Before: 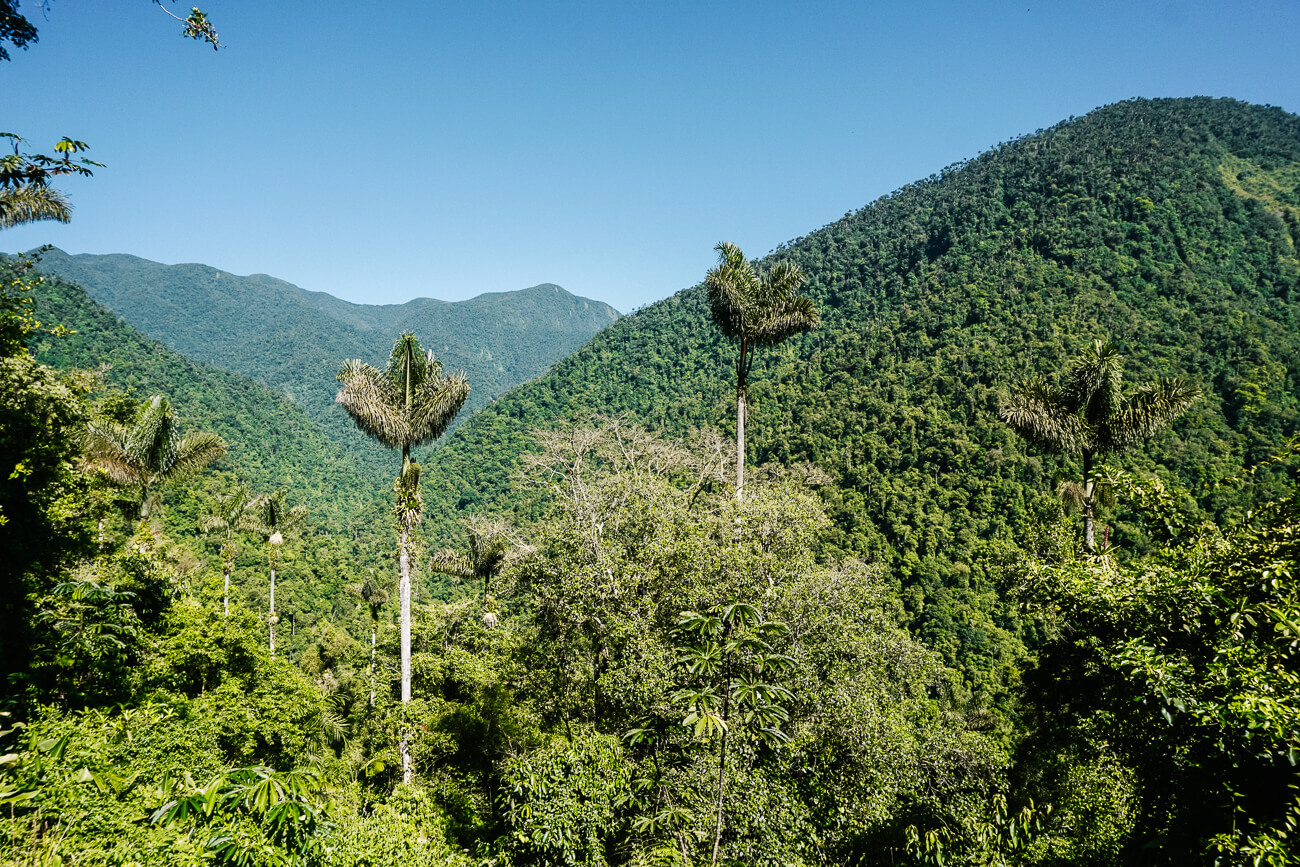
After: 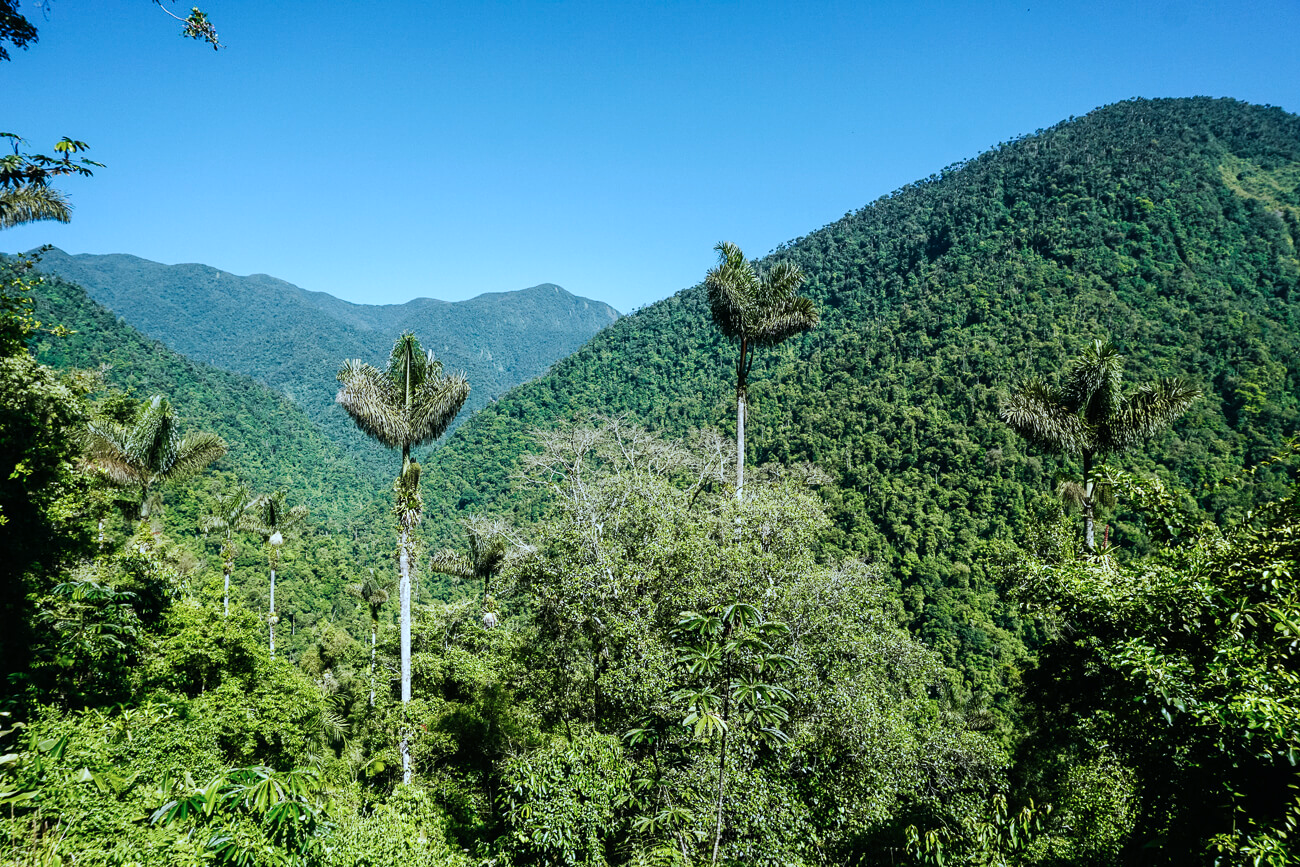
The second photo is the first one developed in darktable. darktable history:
color calibration: gray › normalize channels true, illuminant Planckian (black body), x 0.378, y 0.375, temperature 4043.13 K, gamut compression 0.005
